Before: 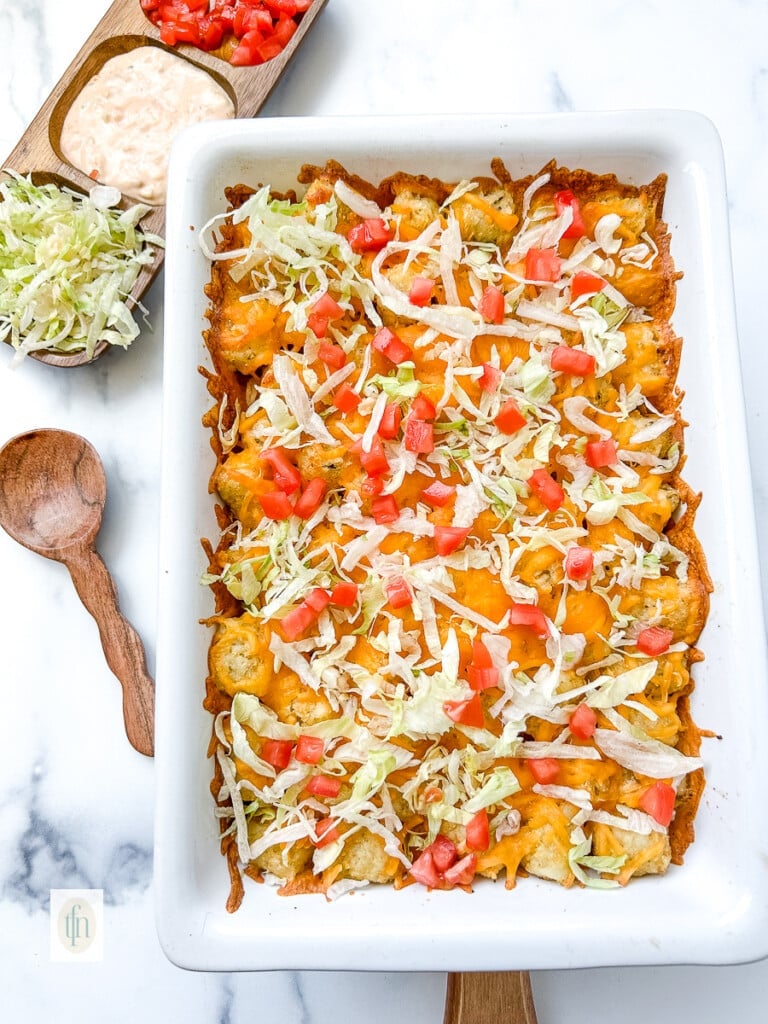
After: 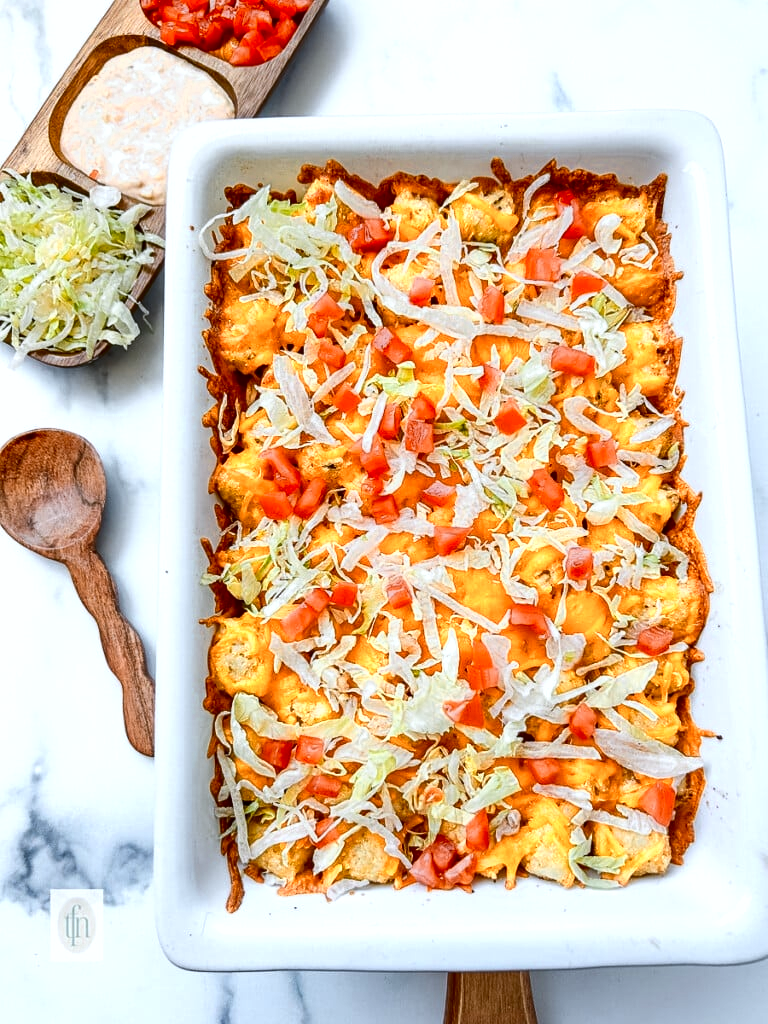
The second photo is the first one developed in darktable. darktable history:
white balance: red 0.967, blue 1.049
contrast brightness saturation: contrast 0.1, brightness -0.26, saturation 0.14
color zones: curves: ch0 [(0.018, 0.548) (0.197, 0.654) (0.425, 0.447) (0.605, 0.658) (0.732, 0.579)]; ch1 [(0.105, 0.531) (0.224, 0.531) (0.386, 0.39) (0.618, 0.456) (0.732, 0.456) (0.956, 0.421)]; ch2 [(0.039, 0.583) (0.215, 0.465) (0.399, 0.544) (0.465, 0.548) (0.614, 0.447) (0.724, 0.43) (0.882, 0.623) (0.956, 0.632)]
